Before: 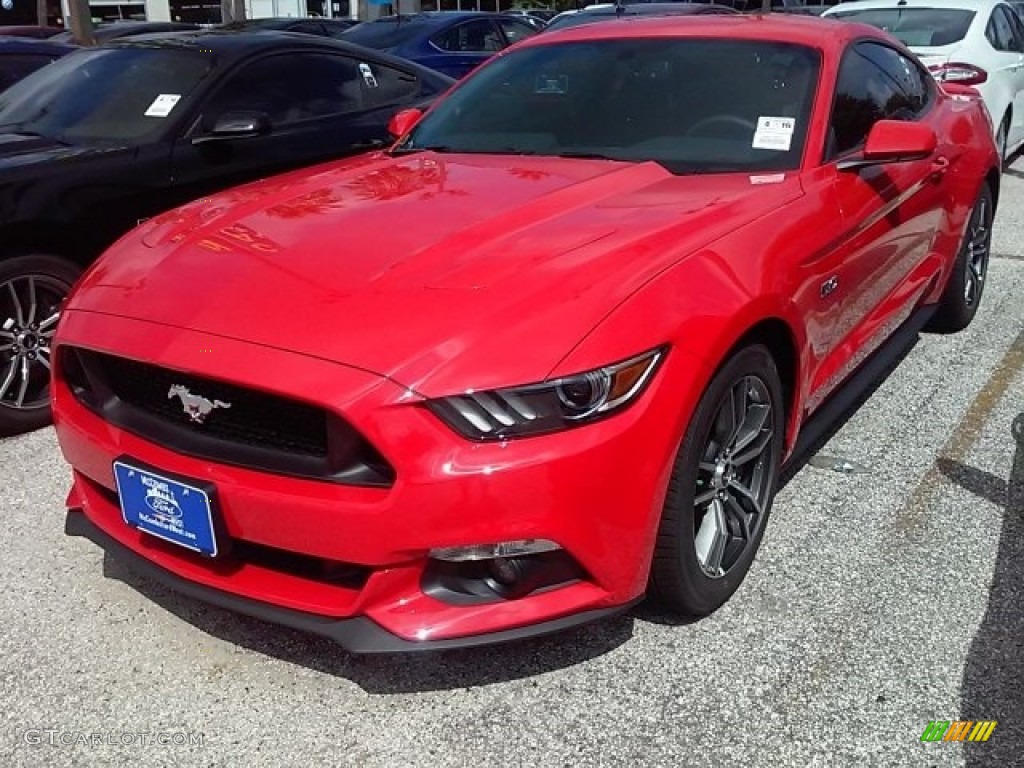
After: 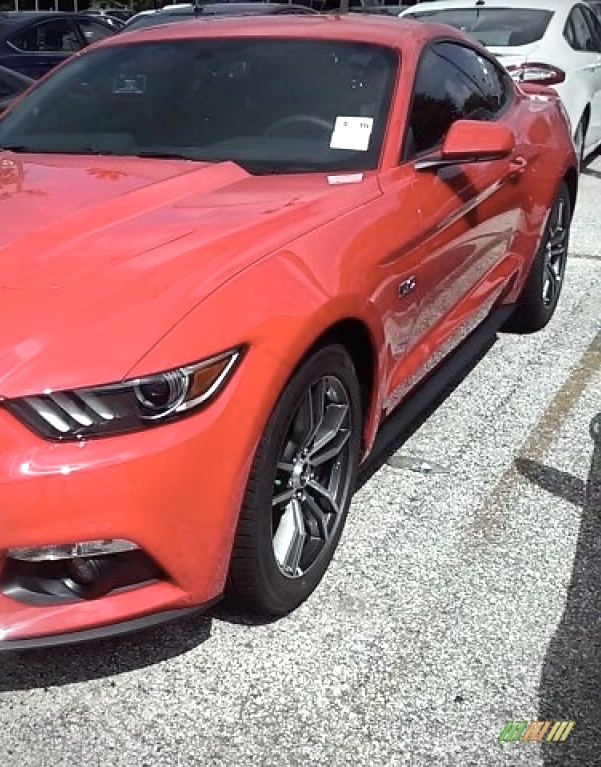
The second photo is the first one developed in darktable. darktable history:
crop: left 41.307%
vignetting: on, module defaults
exposure: exposure 0.6 EV, compensate highlight preservation false
contrast brightness saturation: contrast 0.1, saturation -0.301
